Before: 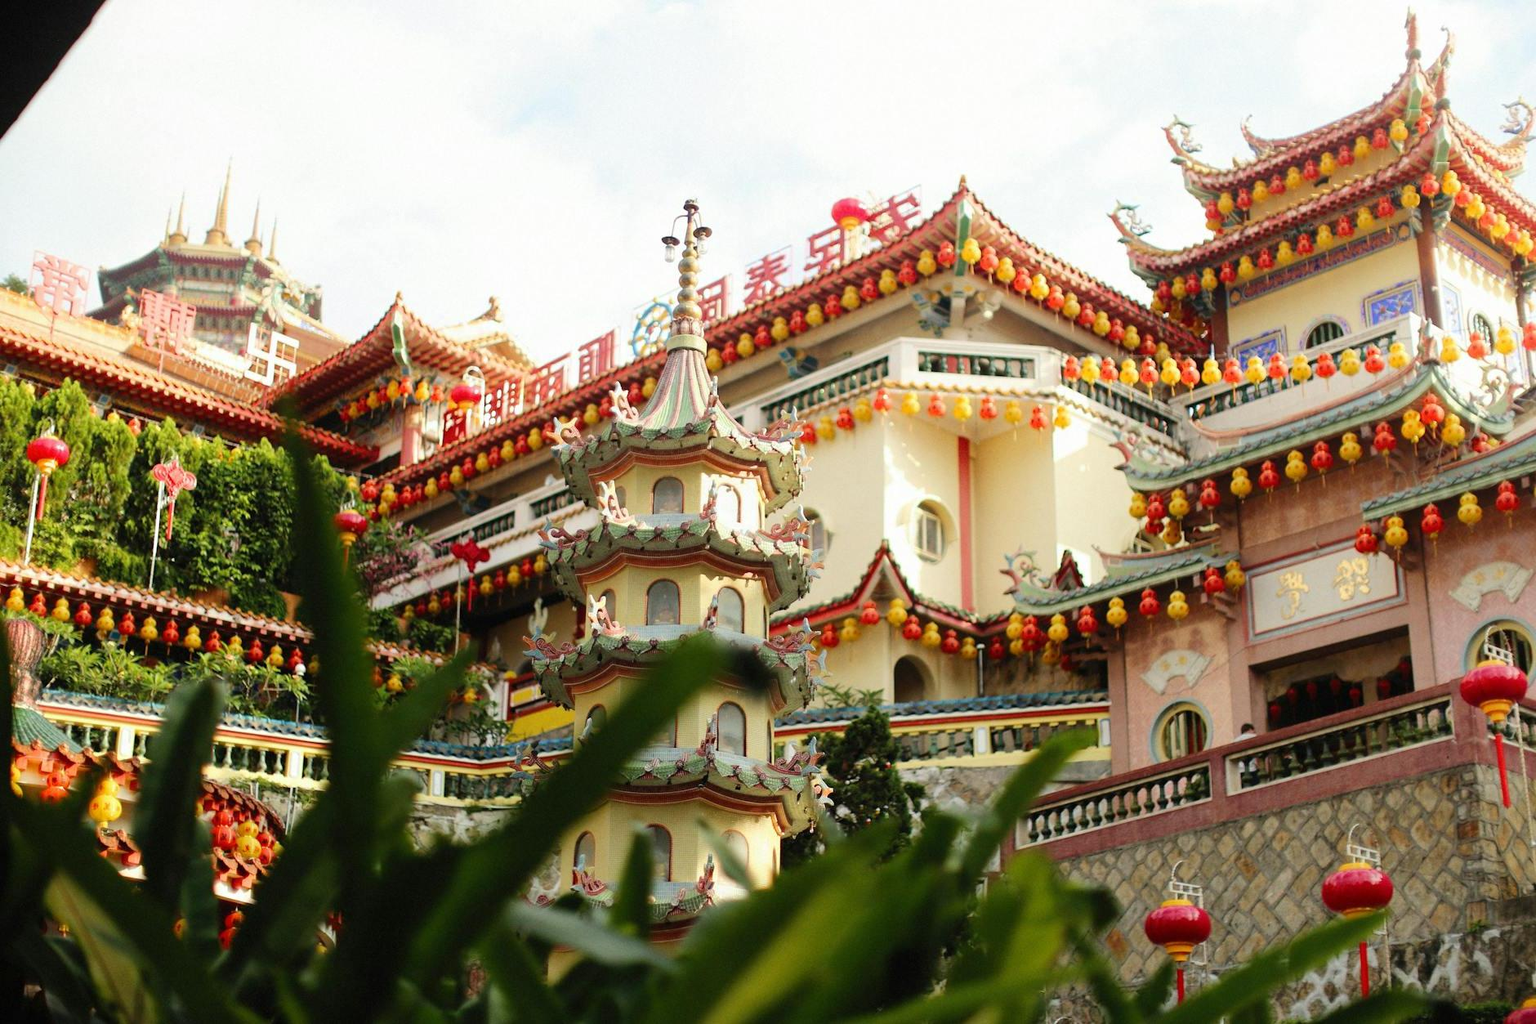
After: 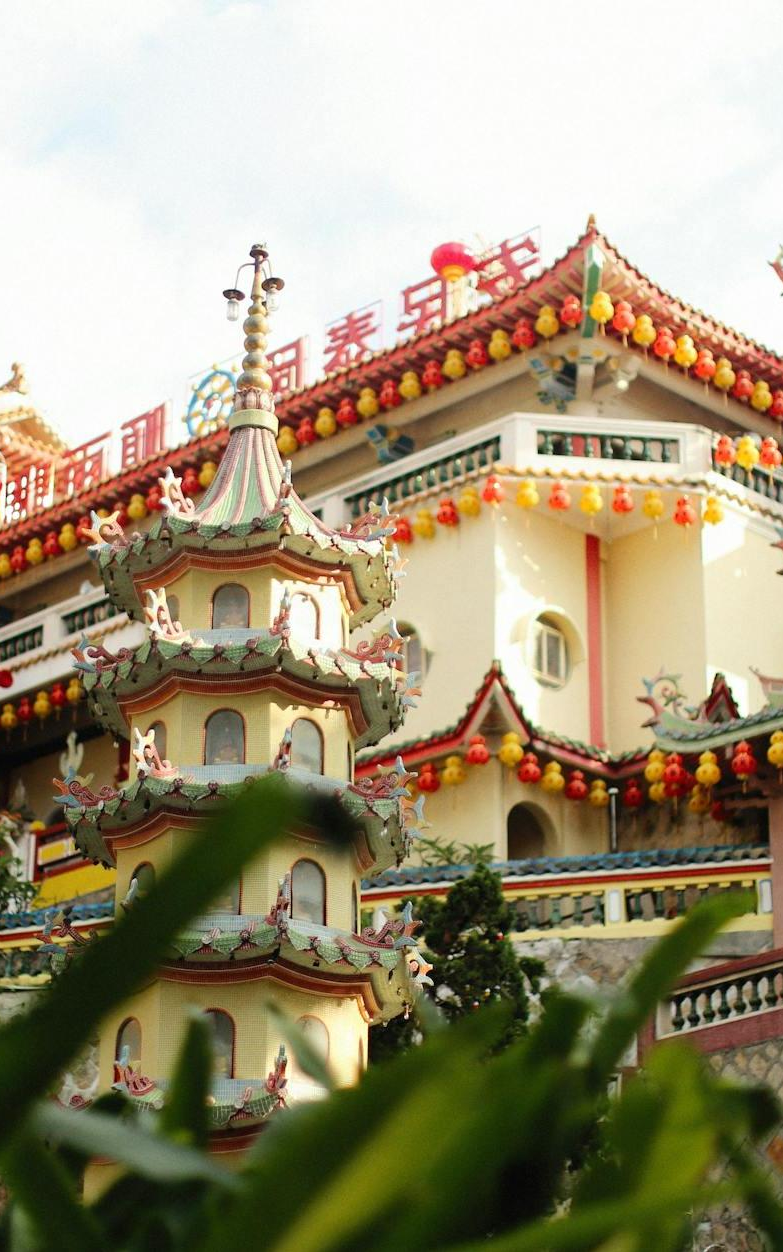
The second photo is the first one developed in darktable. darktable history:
tone equalizer: on, module defaults
crop: left 31.229%, right 27.105%
